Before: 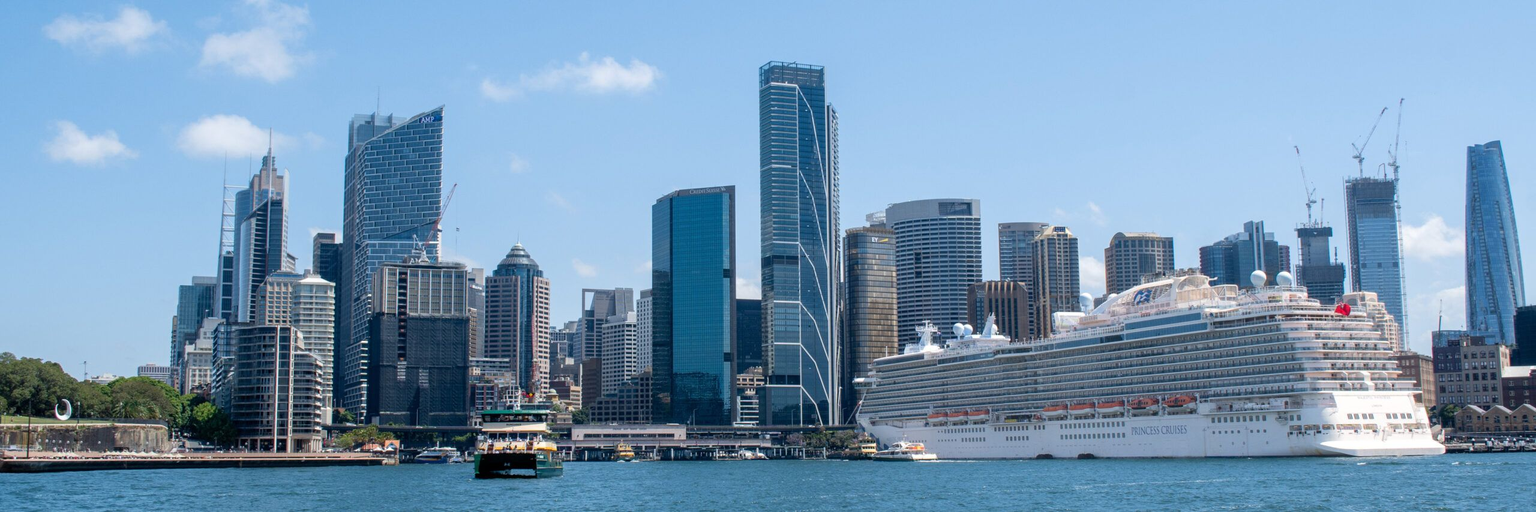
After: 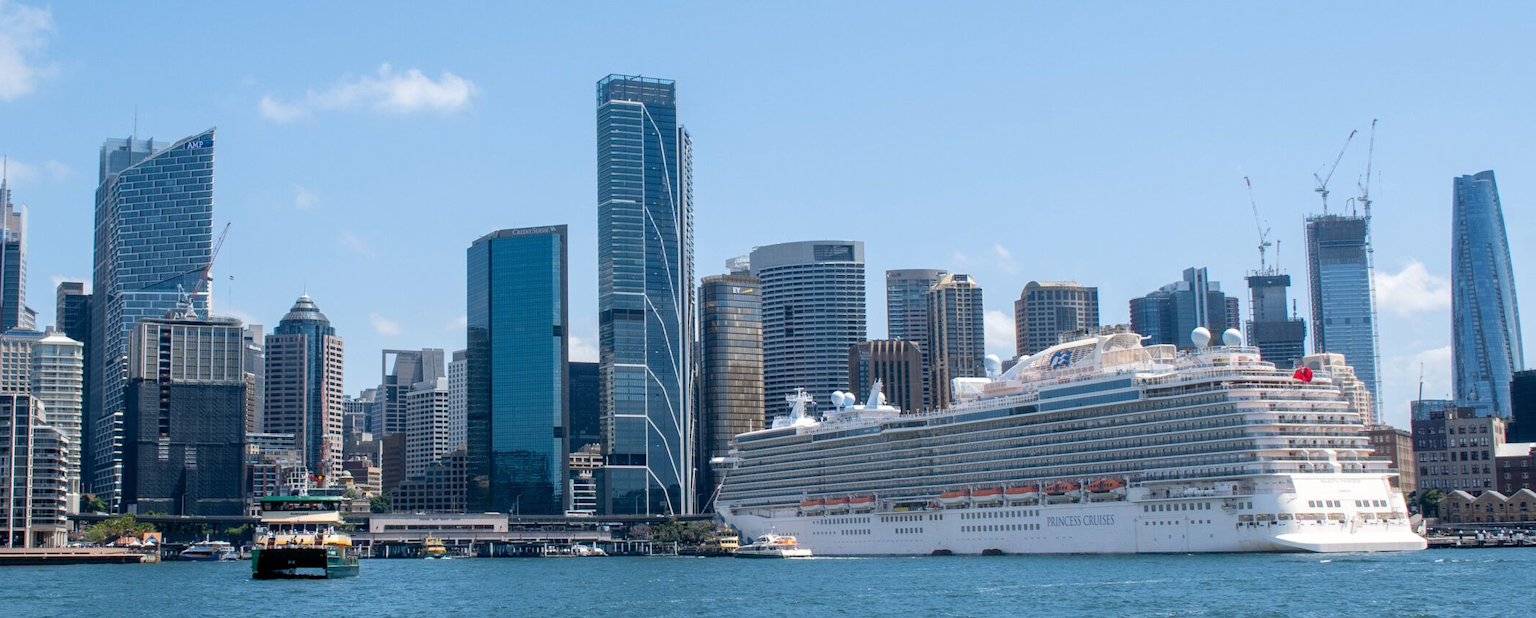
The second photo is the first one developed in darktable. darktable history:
crop: left 17.351%, bottom 0.037%
